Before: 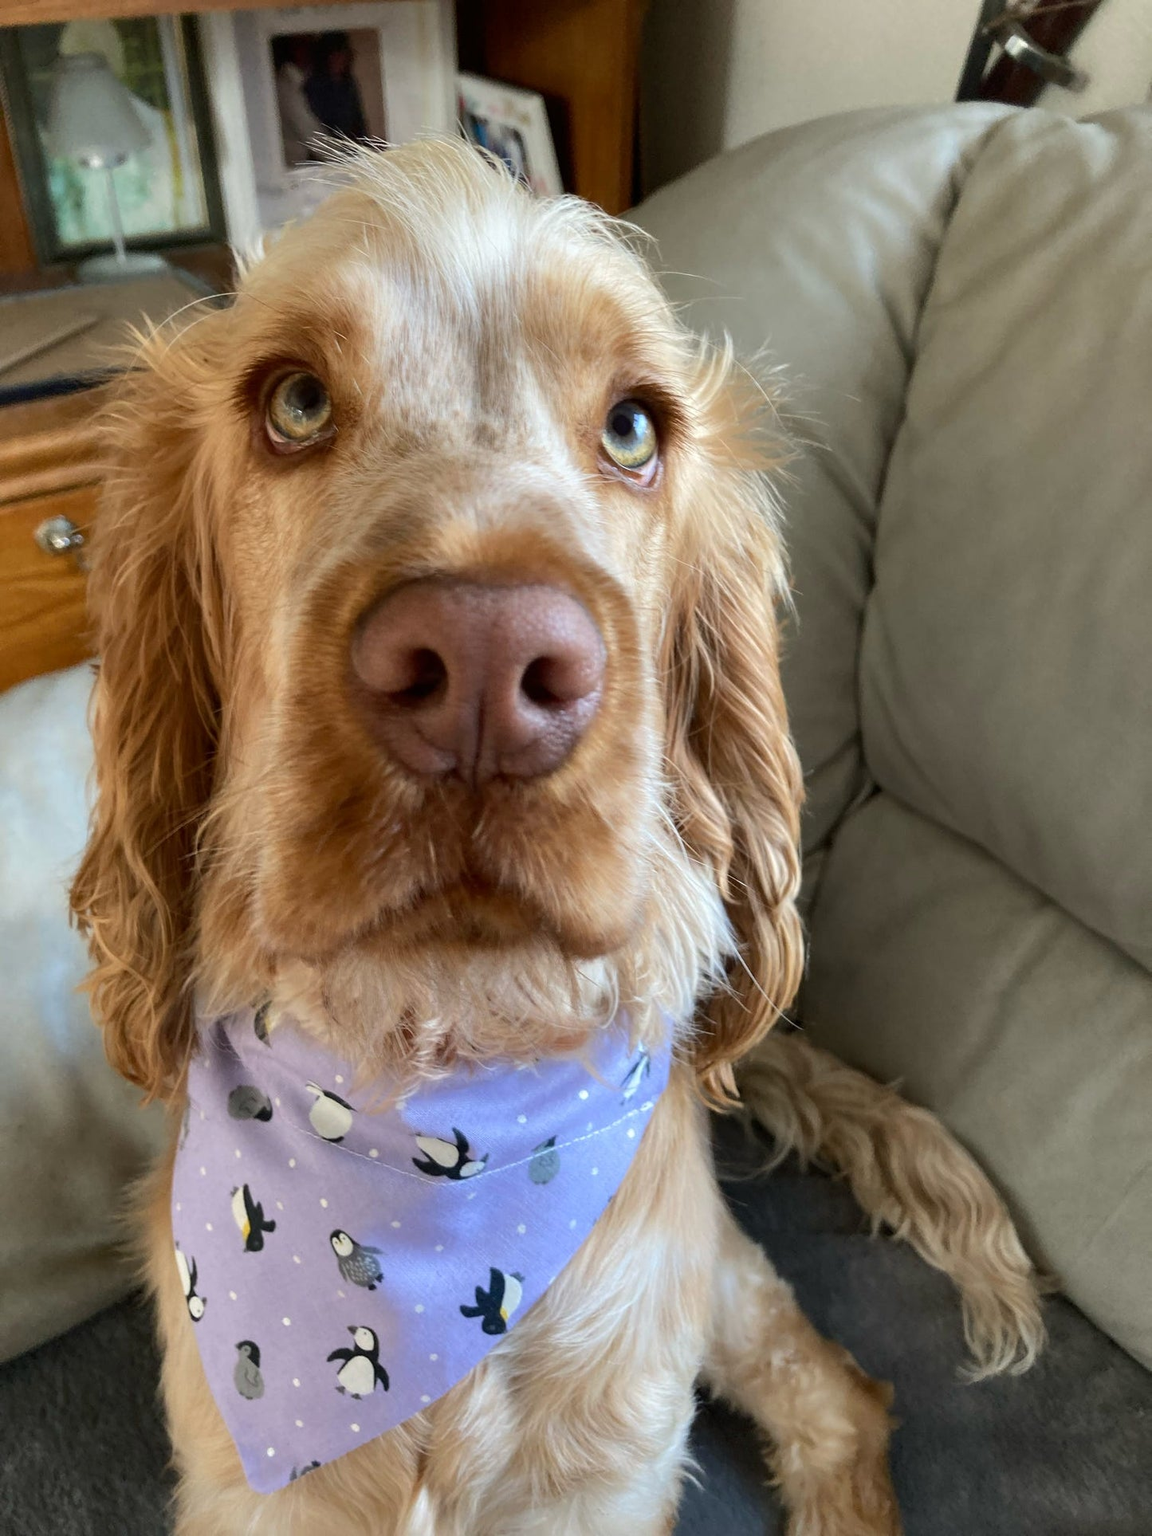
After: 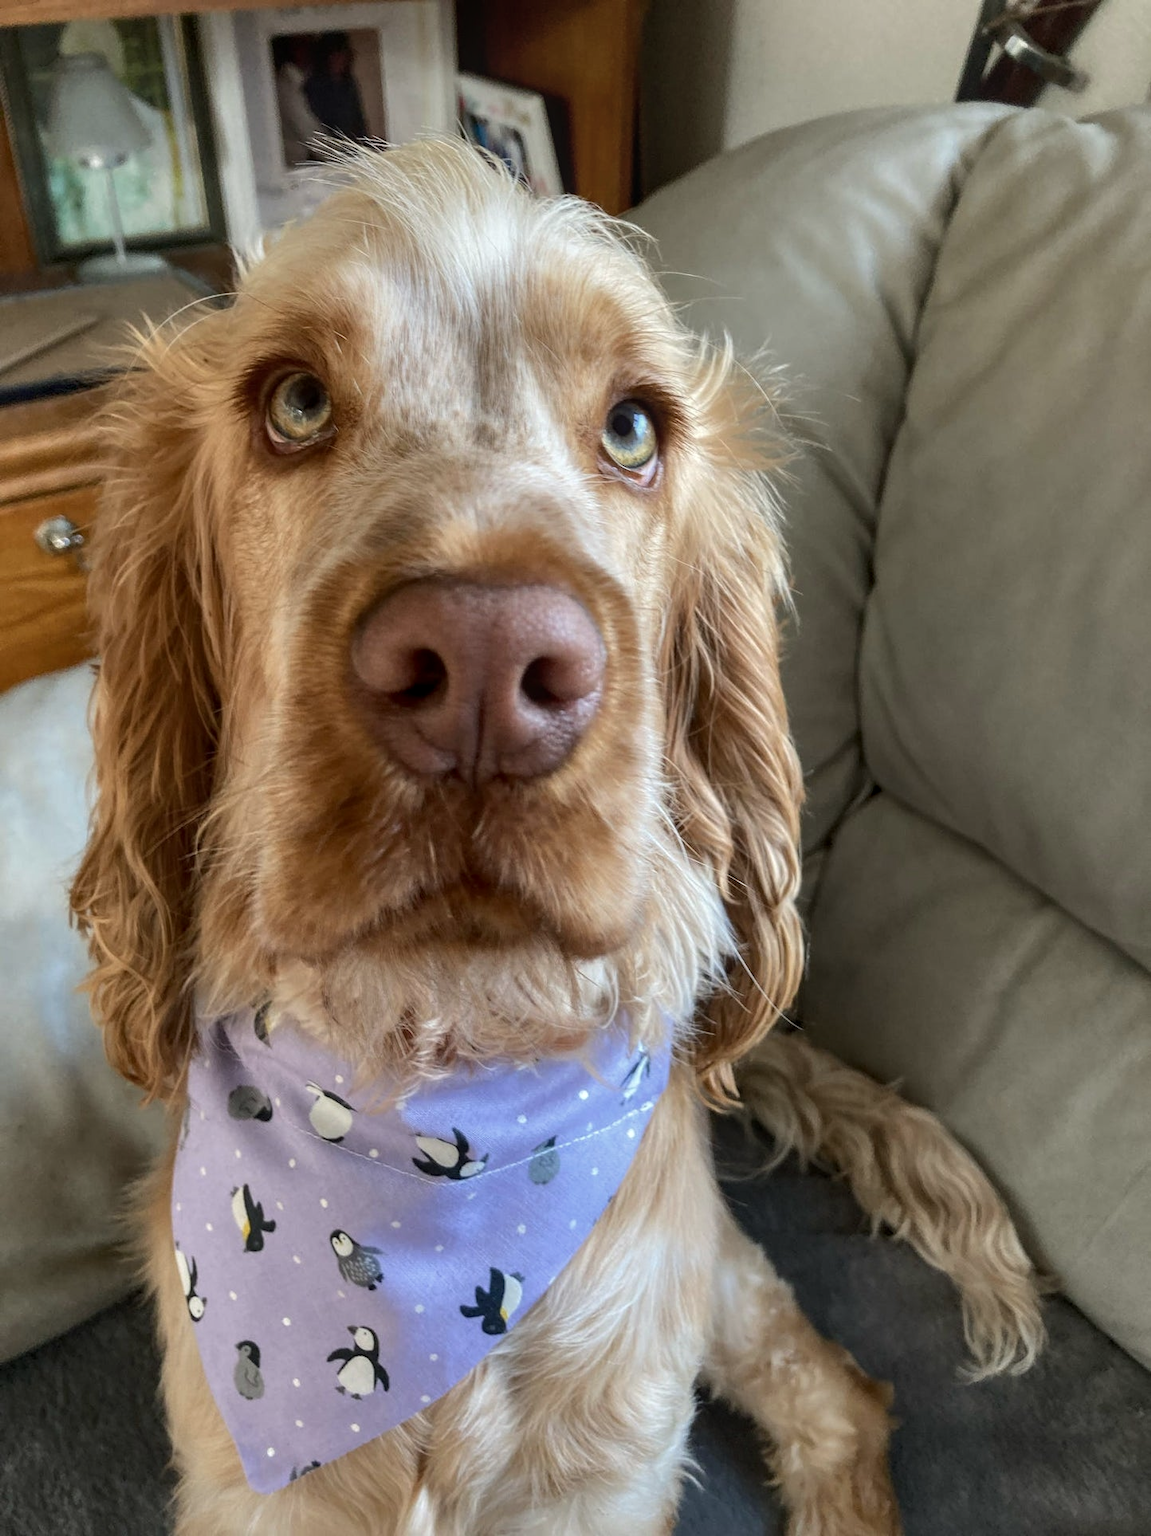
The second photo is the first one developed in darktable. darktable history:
contrast brightness saturation: contrast -0.079, brightness -0.03, saturation -0.113
local contrast: on, module defaults
